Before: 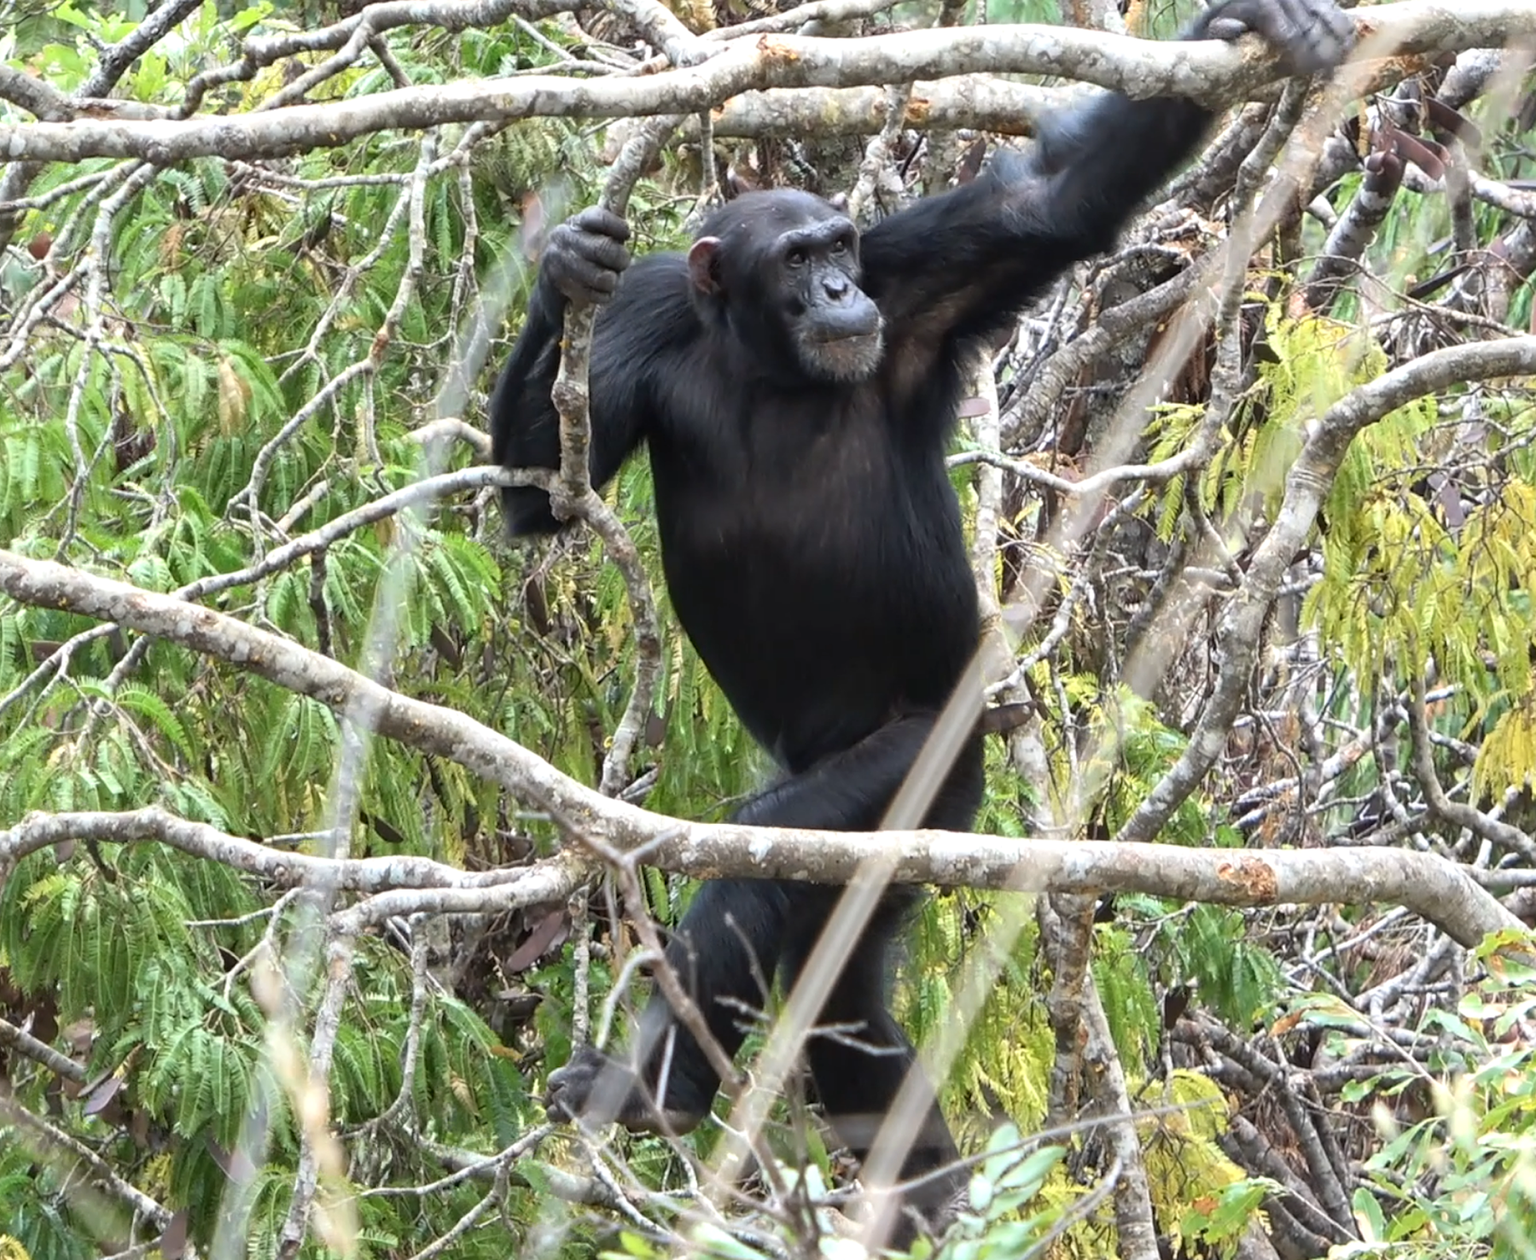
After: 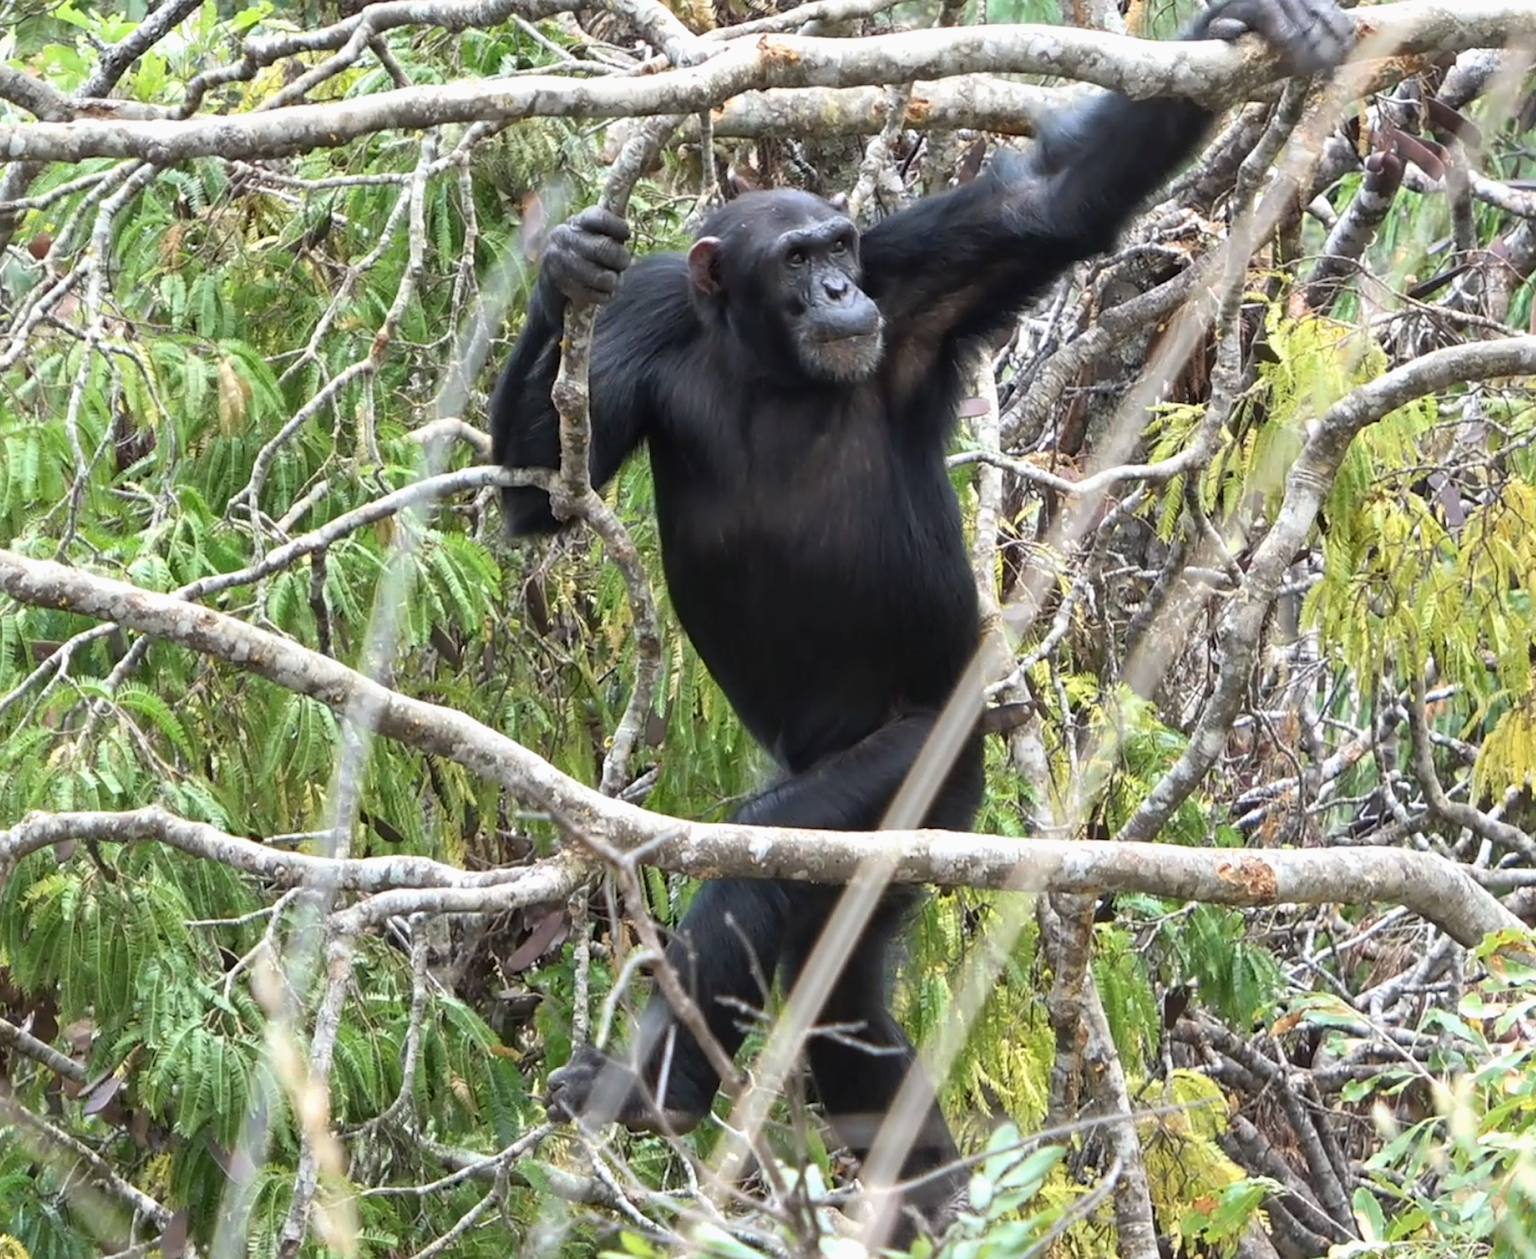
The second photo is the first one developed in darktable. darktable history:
tone equalizer: -7 EV 0.18 EV, -6 EV 0.113 EV, -5 EV 0.114 EV, -4 EV 0.078 EV, -2 EV -0.017 EV, -1 EV -0.055 EV, +0 EV -0.062 EV
